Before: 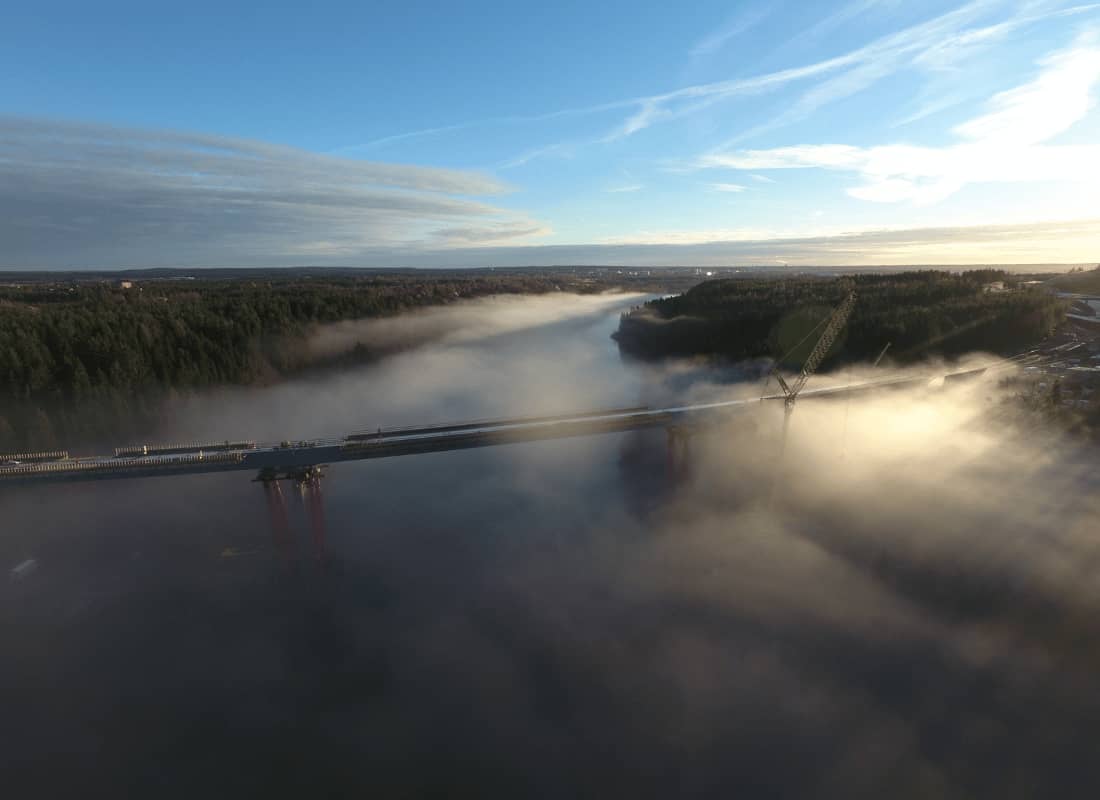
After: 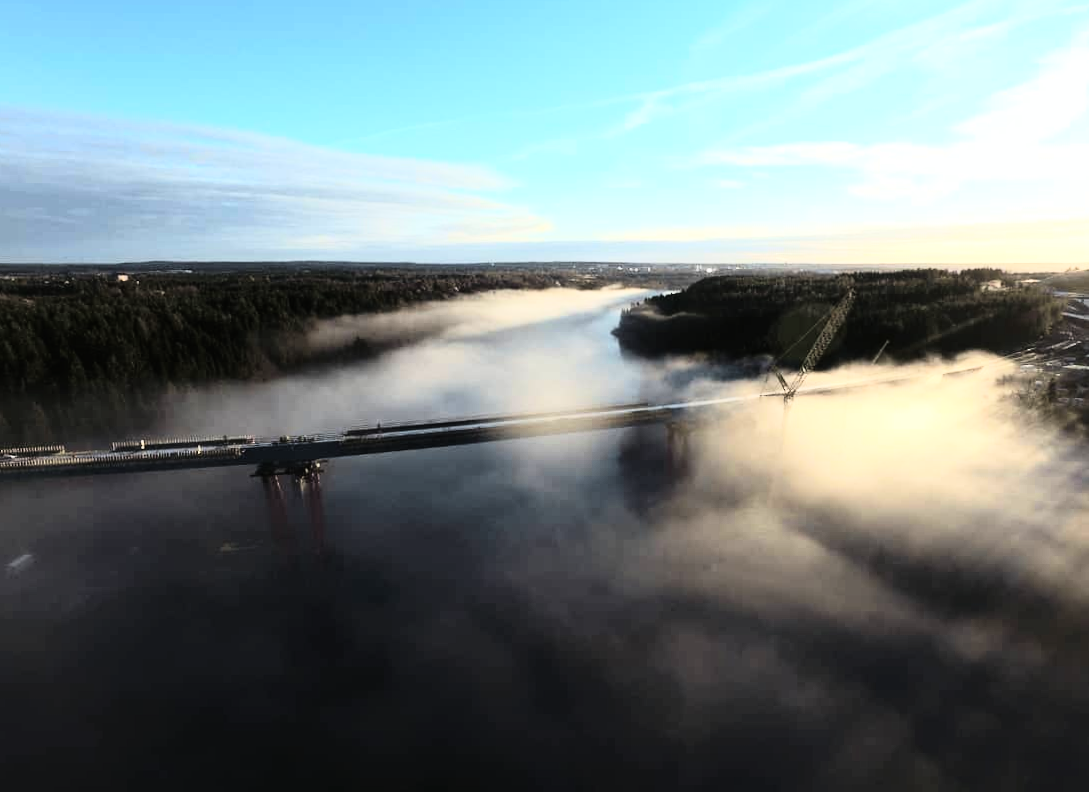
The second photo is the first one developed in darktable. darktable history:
rgb curve: curves: ch0 [(0, 0) (0.21, 0.15) (0.24, 0.21) (0.5, 0.75) (0.75, 0.96) (0.89, 0.99) (1, 1)]; ch1 [(0, 0.02) (0.21, 0.13) (0.25, 0.2) (0.5, 0.67) (0.75, 0.9) (0.89, 0.97) (1, 1)]; ch2 [(0, 0.02) (0.21, 0.13) (0.25, 0.2) (0.5, 0.67) (0.75, 0.9) (0.89, 0.97) (1, 1)], compensate middle gray true
rotate and perspective: rotation 0.174°, lens shift (vertical) 0.013, lens shift (horizontal) 0.019, shear 0.001, automatic cropping original format, crop left 0.007, crop right 0.991, crop top 0.016, crop bottom 0.997
